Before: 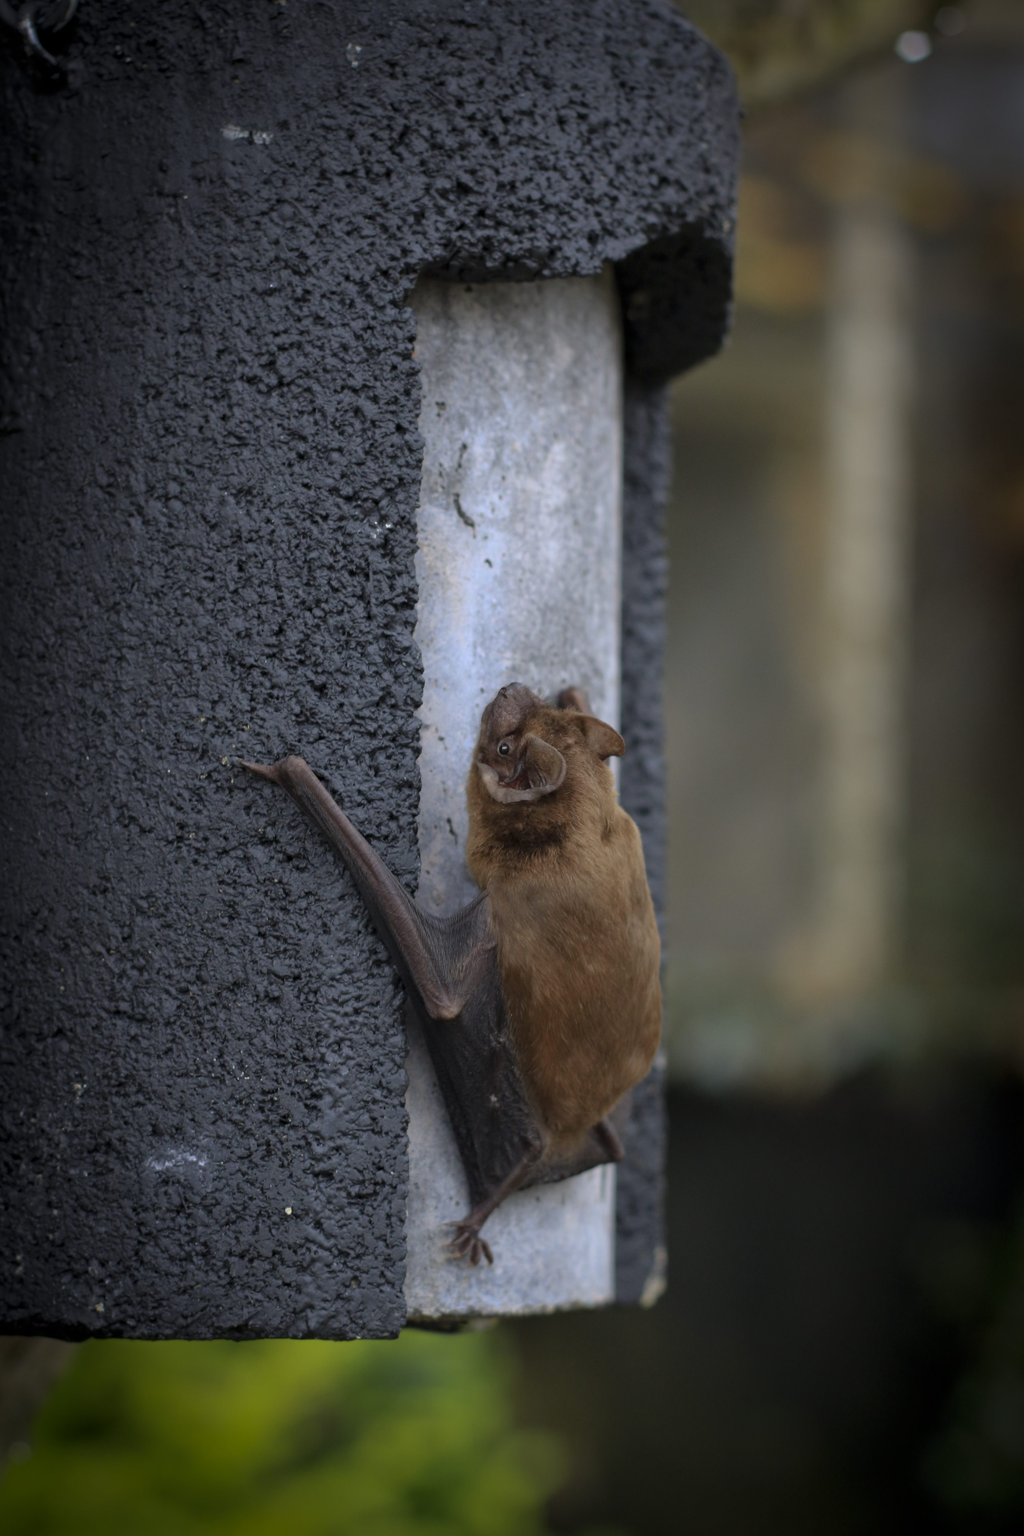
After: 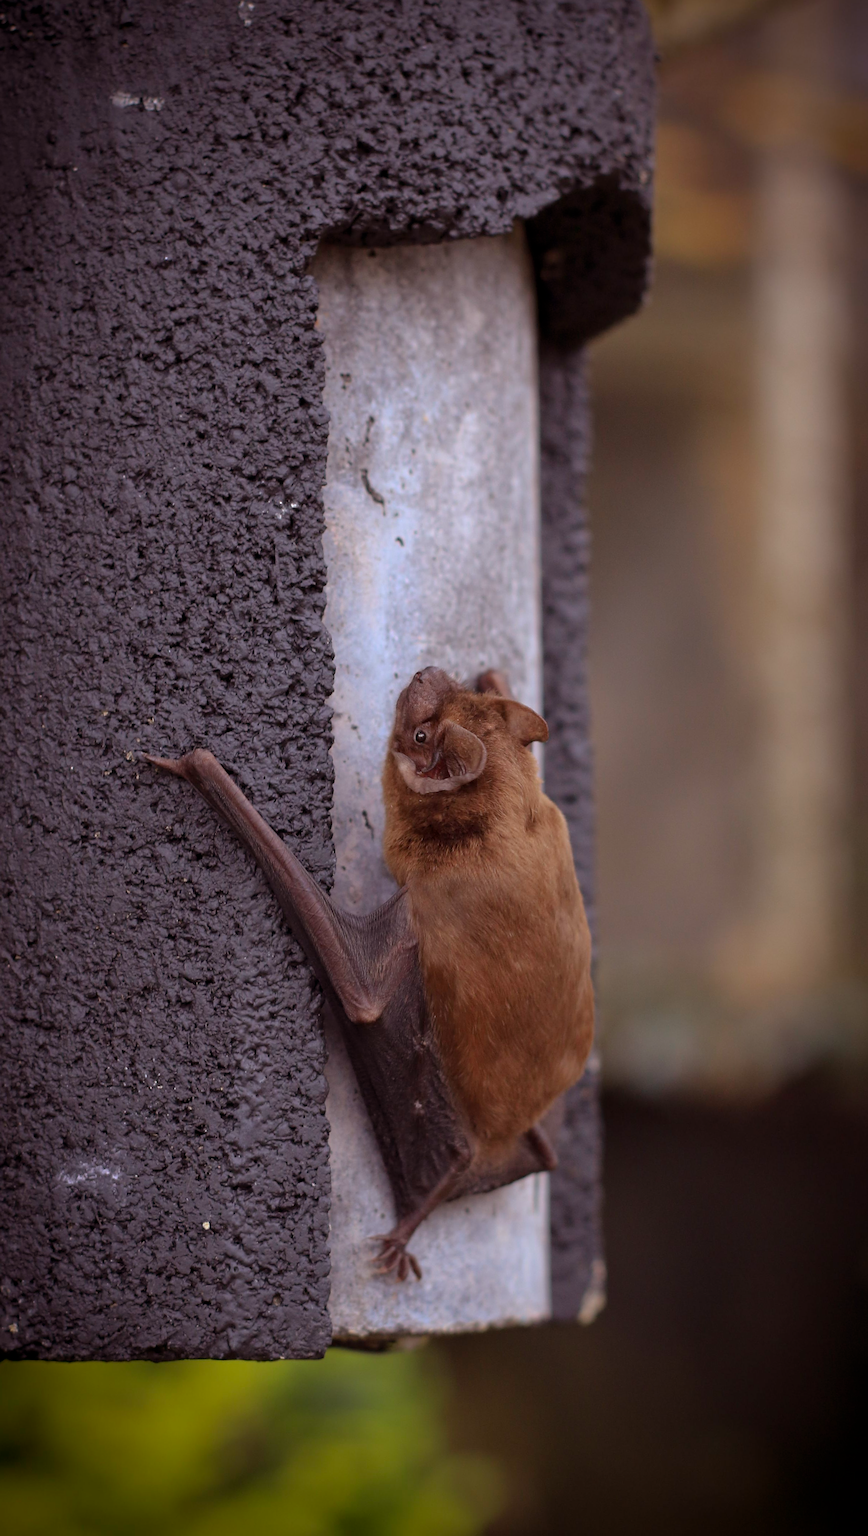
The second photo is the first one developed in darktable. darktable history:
sharpen: on, module defaults
rgb levels: mode RGB, independent channels, levels [[0, 0.474, 1], [0, 0.5, 1], [0, 0.5, 1]]
crop and rotate: left 9.597%, right 10.195%
rotate and perspective: rotation -1.32°, lens shift (horizontal) -0.031, crop left 0.015, crop right 0.985, crop top 0.047, crop bottom 0.982
